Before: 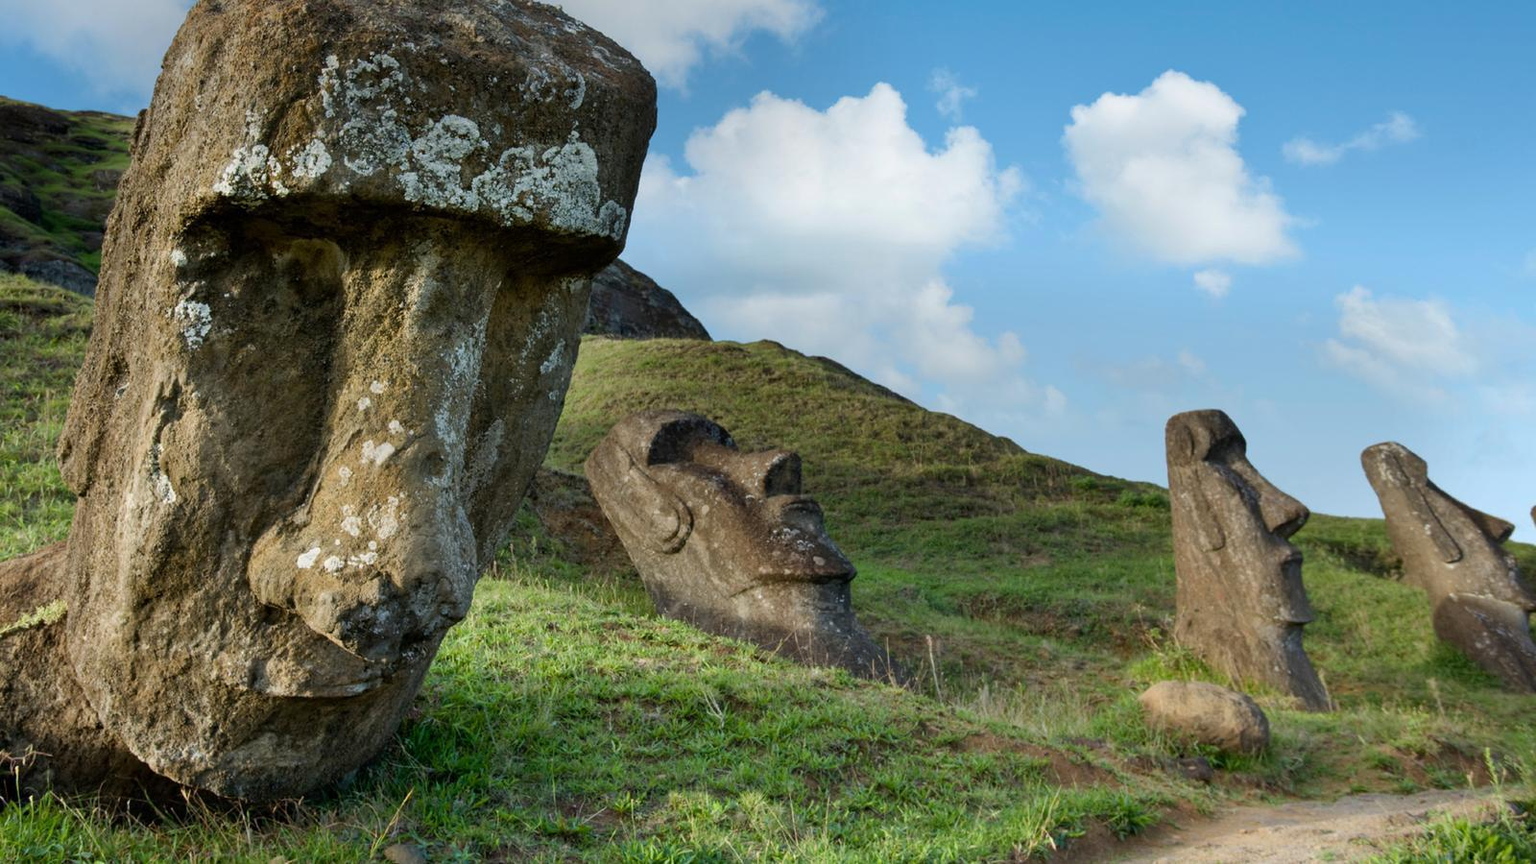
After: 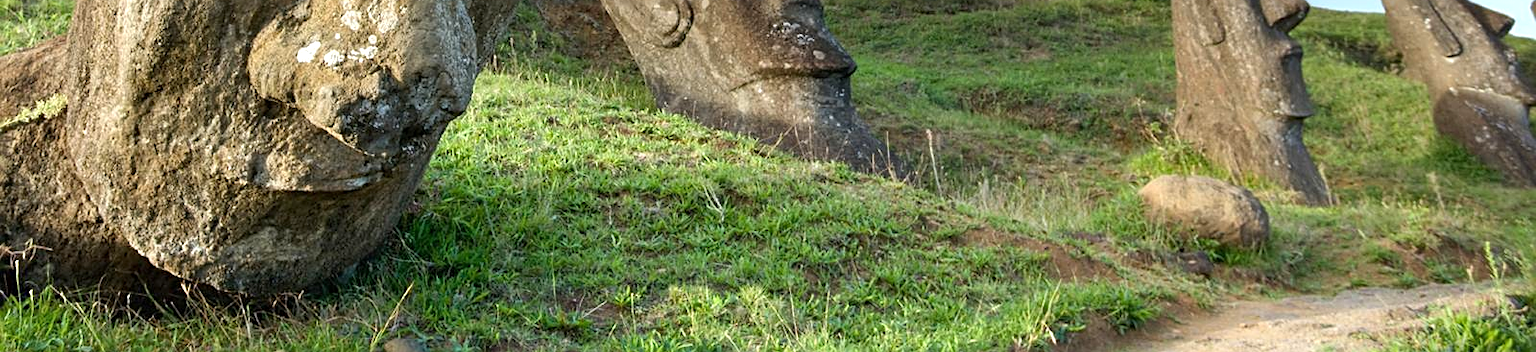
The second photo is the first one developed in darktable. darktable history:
exposure: black level correction 0, exposure 0.594 EV, compensate exposure bias true, compensate highlight preservation false
crop and rotate: top 58.582%, bottom 0.591%
sharpen: on, module defaults
